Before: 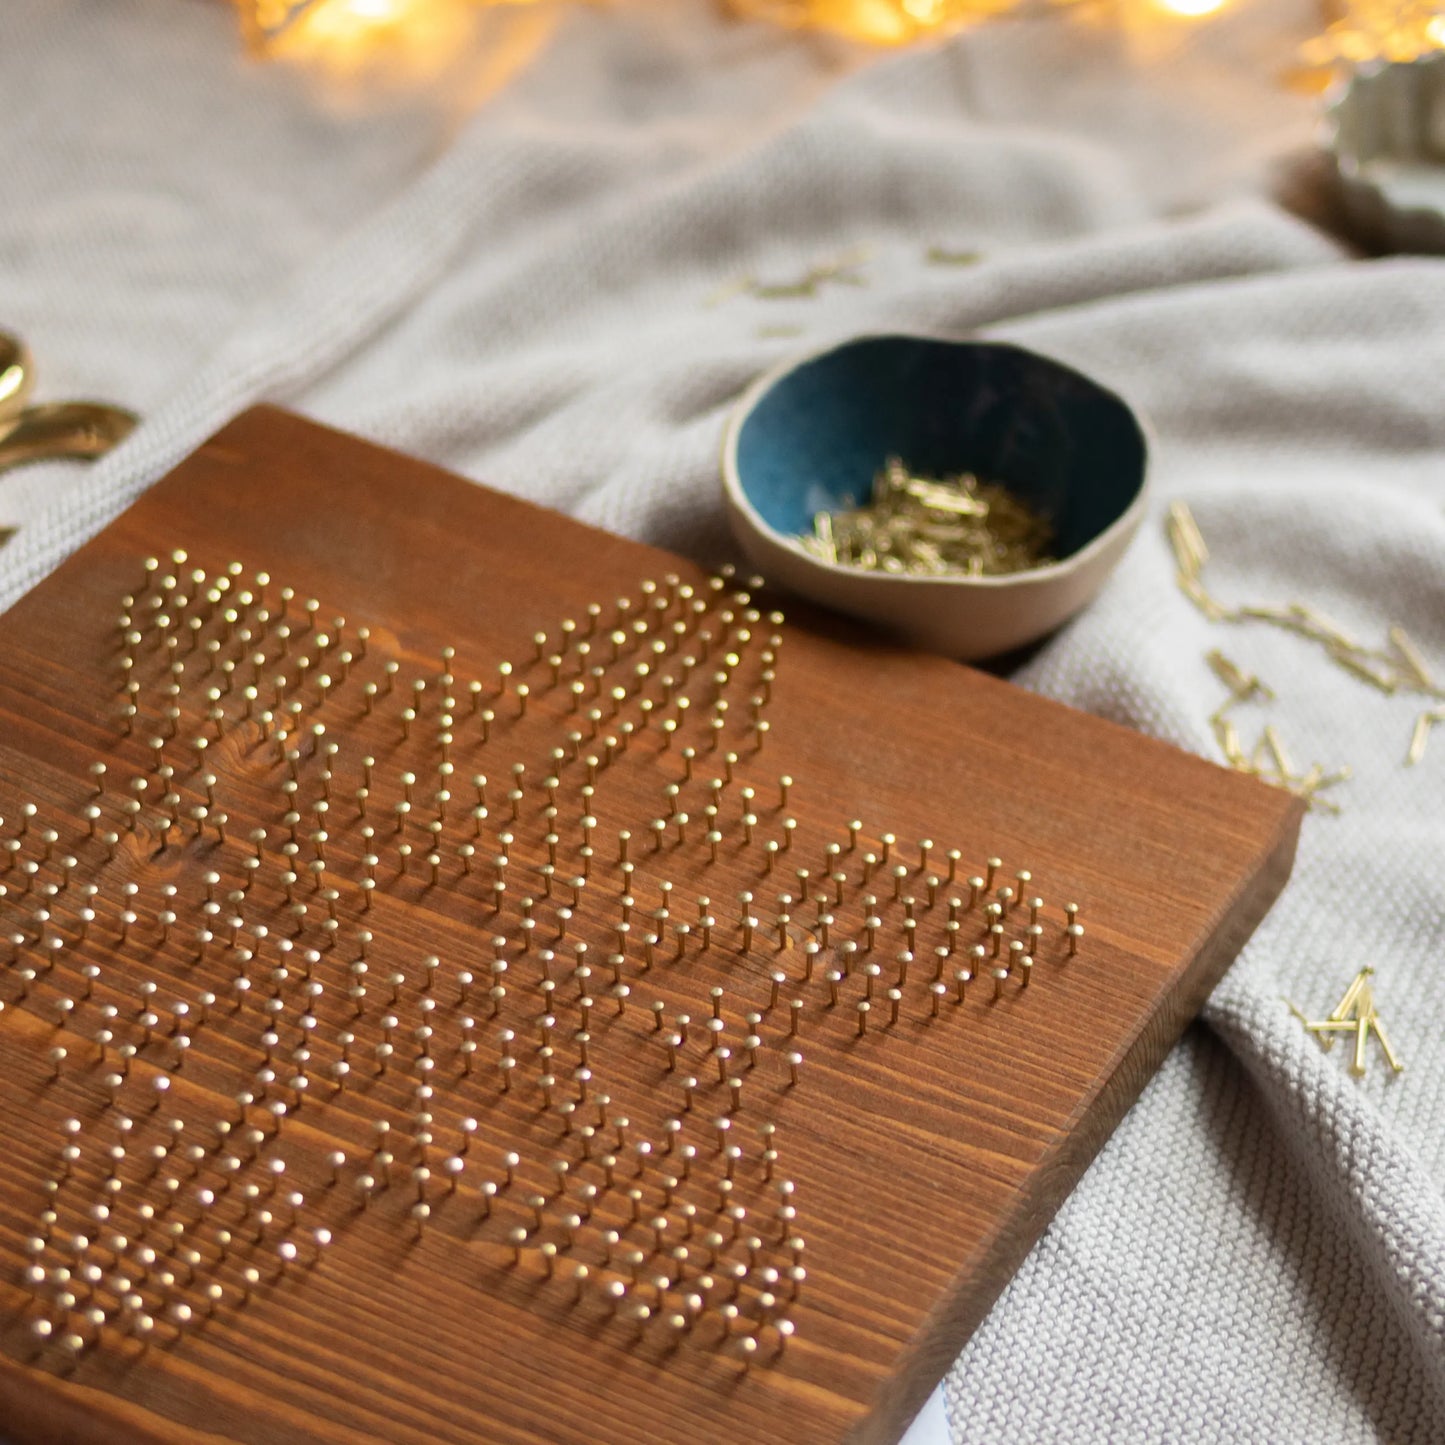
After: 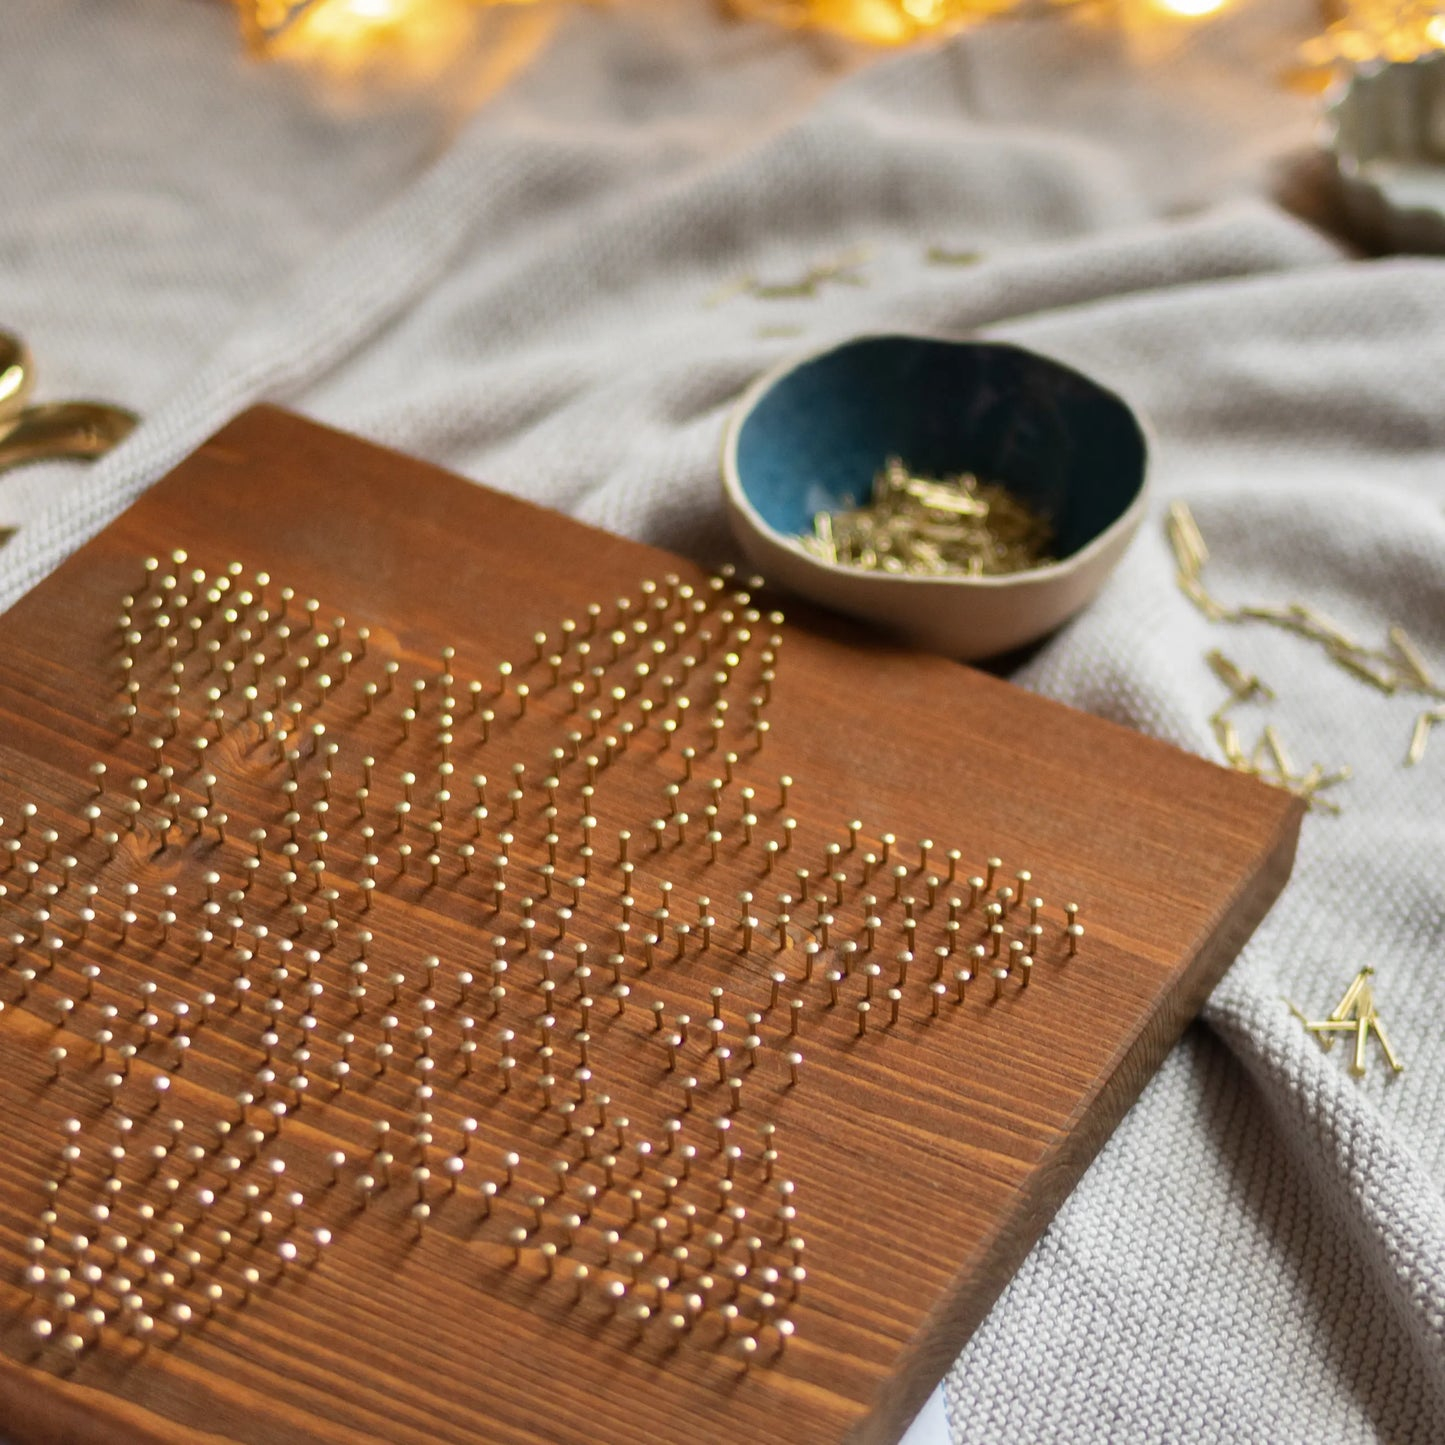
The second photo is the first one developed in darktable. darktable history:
shadows and highlights: shadows 52.94, soften with gaussian
